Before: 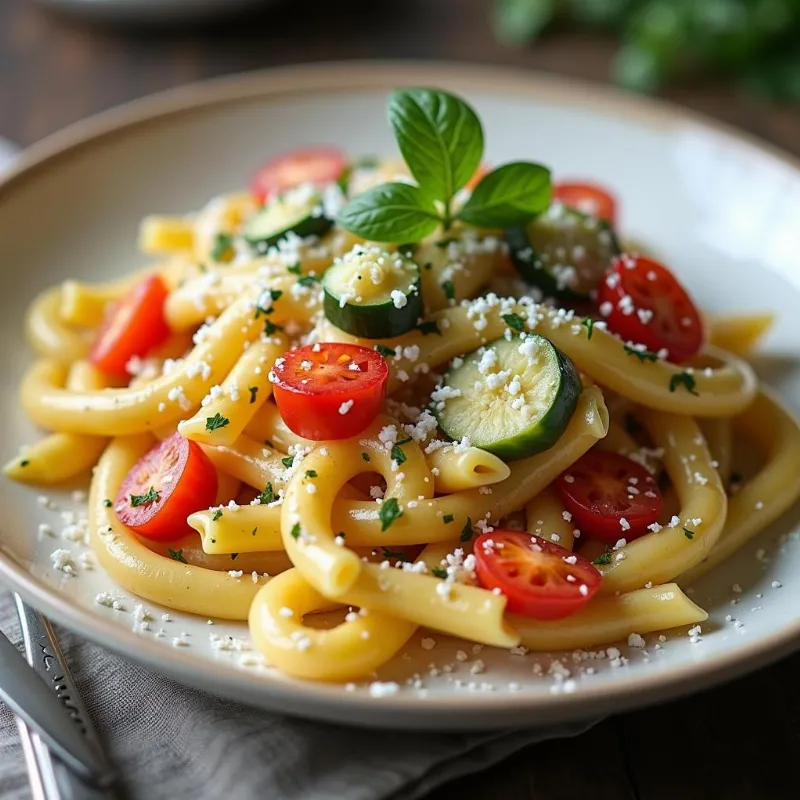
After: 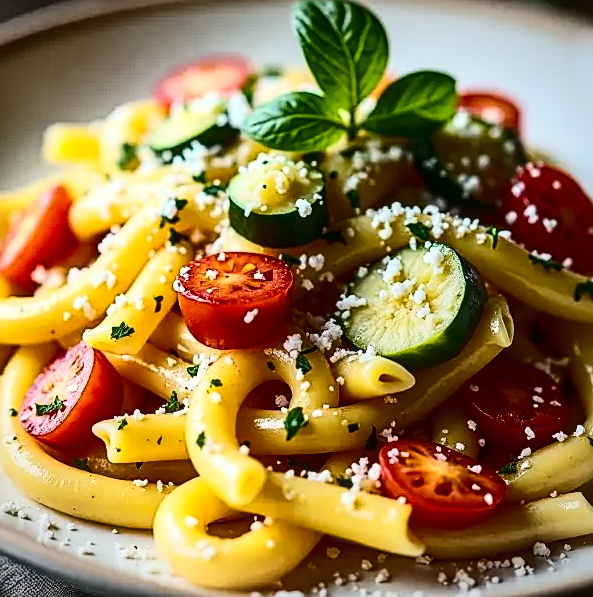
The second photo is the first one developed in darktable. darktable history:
crop and rotate: left 11.958%, top 11.436%, right 13.905%, bottom 13.897%
local contrast: on, module defaults
haze removal: adaptive false
shadows and highlights: soften with gaussian
contrast brightness saturation: contrast 0.491, saturation -0.086
sharpen: on, module defaults
color balance rgb: linear chroma grading › global chroma 15.577%, perceptual saturation grading › global saturation 16.313%
vignetting: fall-off start 99.48%, fall-off radius 70.96%, width/height ratio 1.176, unbound false
